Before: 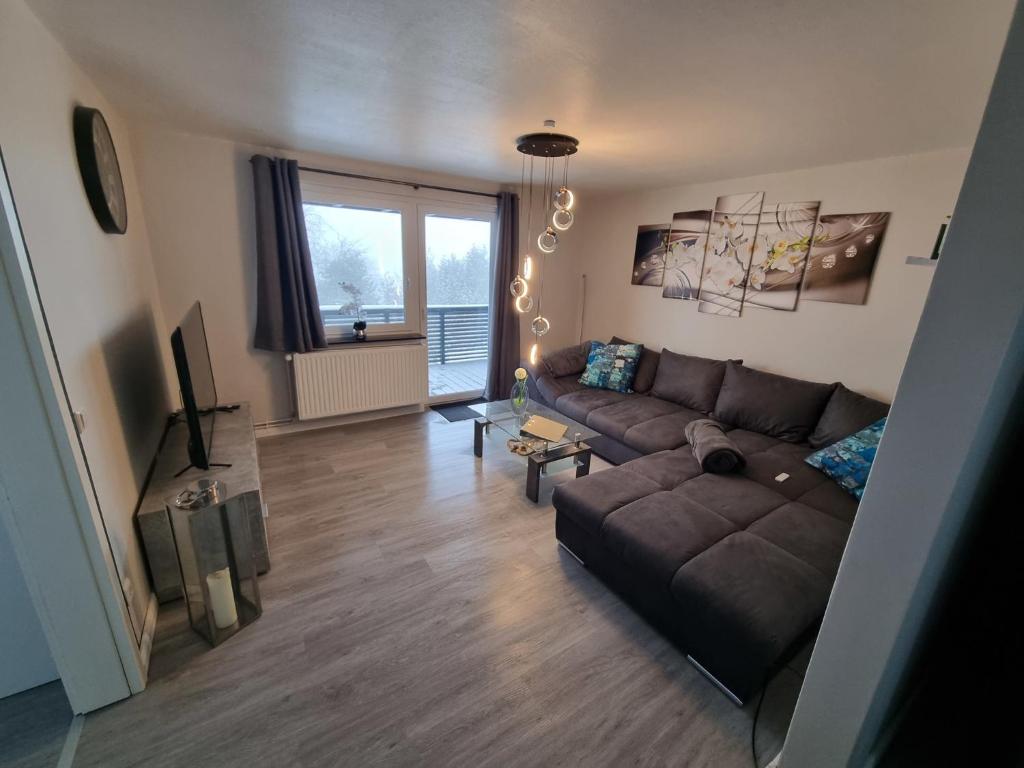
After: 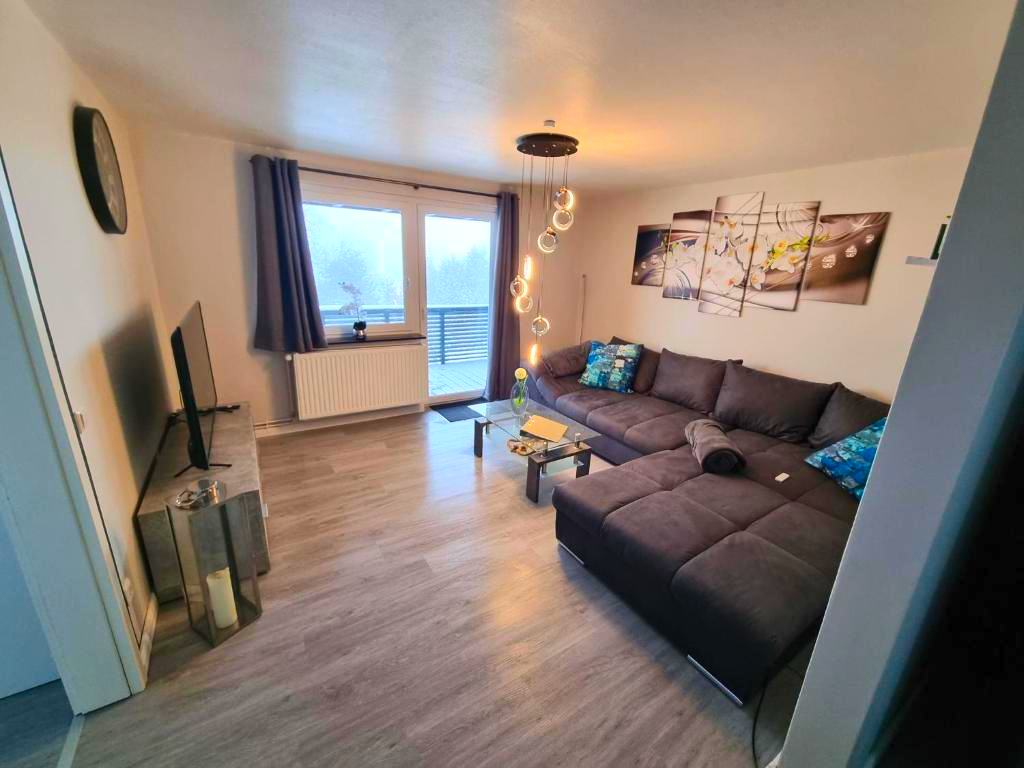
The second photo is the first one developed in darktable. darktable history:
contrast brightness saturation: contrast 0.198, brightness 0.198, saturation 0.817
